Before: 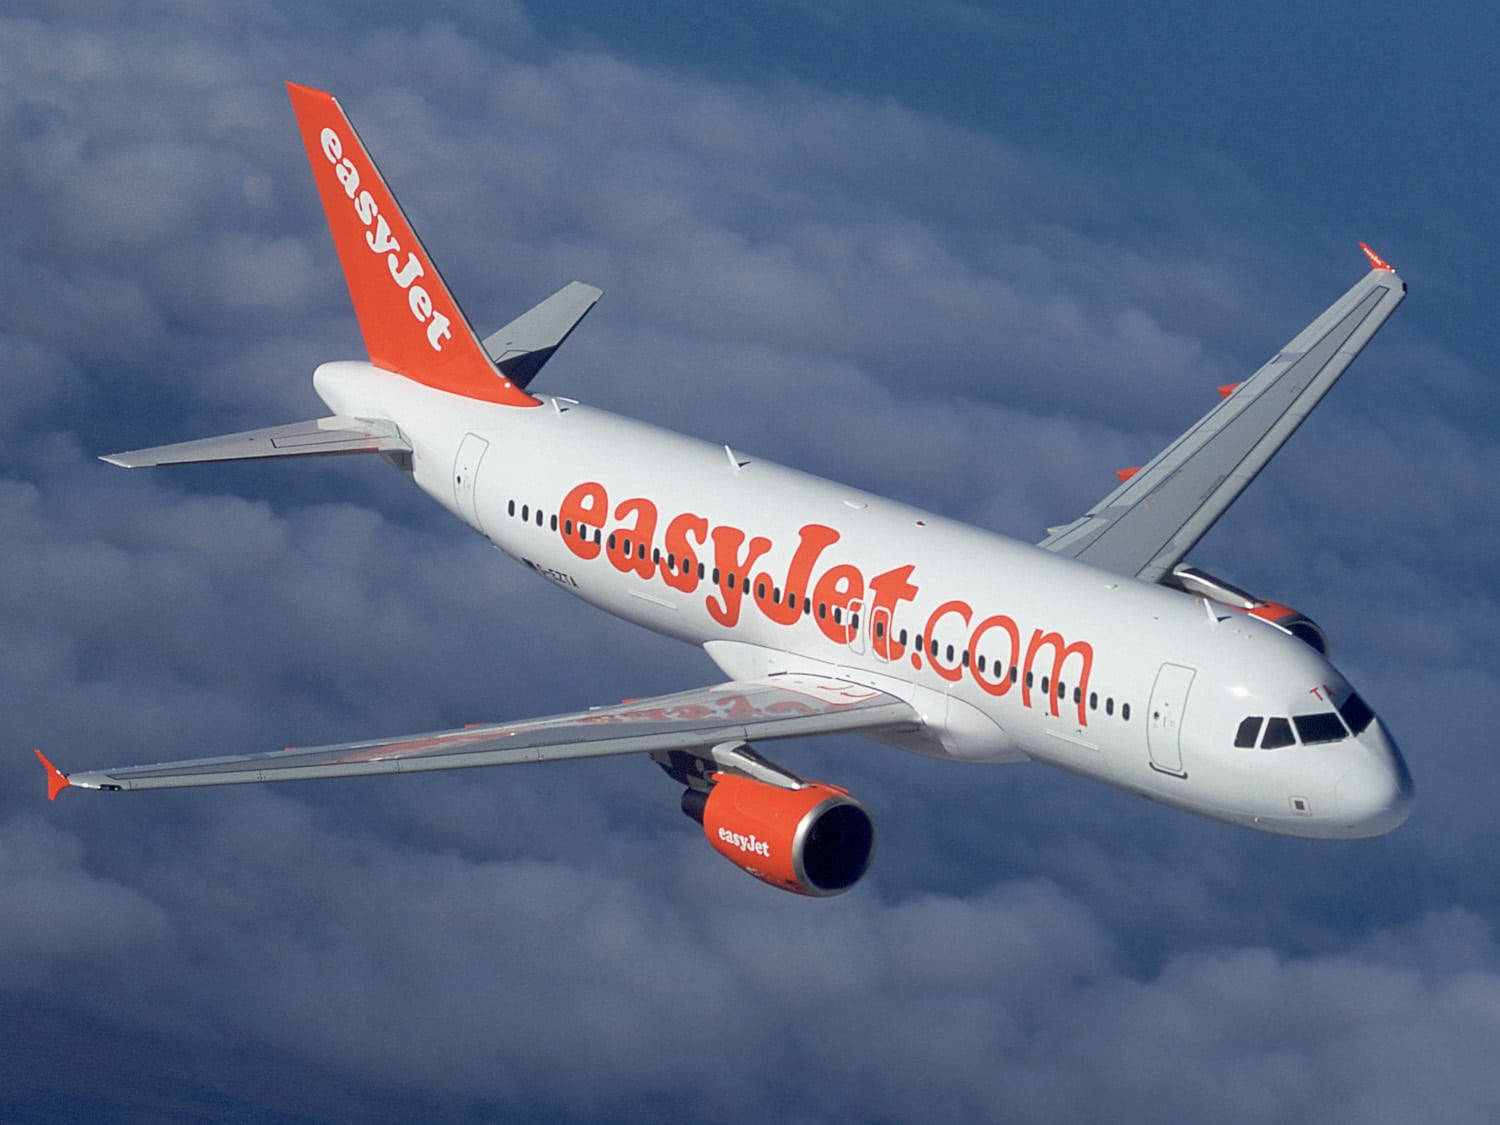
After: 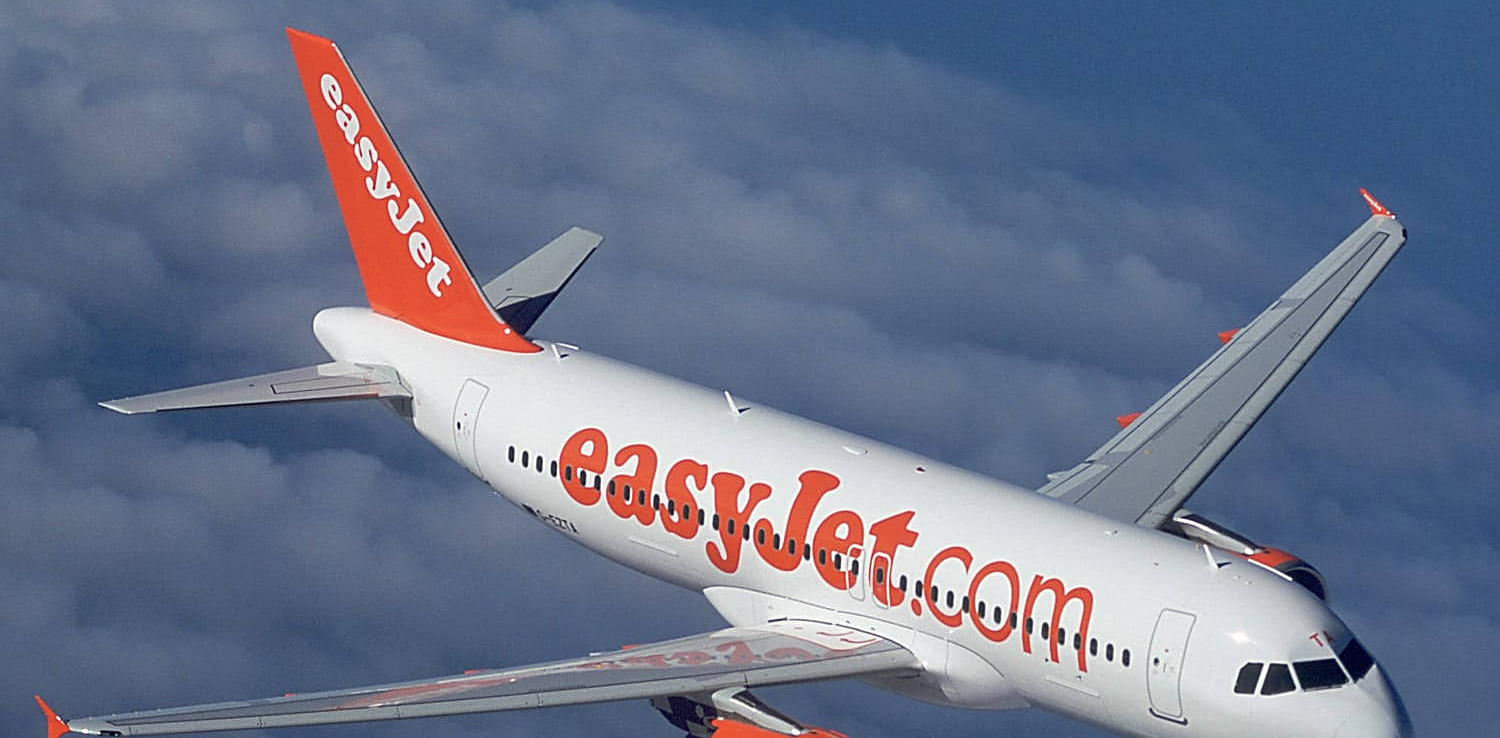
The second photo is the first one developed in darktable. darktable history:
shadows and highlights: shadows 25, highlights -48, soften with gaussian
exposure: compensate exposure bias true, compensate highlight preservation false
sharpen: on, module defaults
crop and rotate: top 4.848%, bottom 29.503%
